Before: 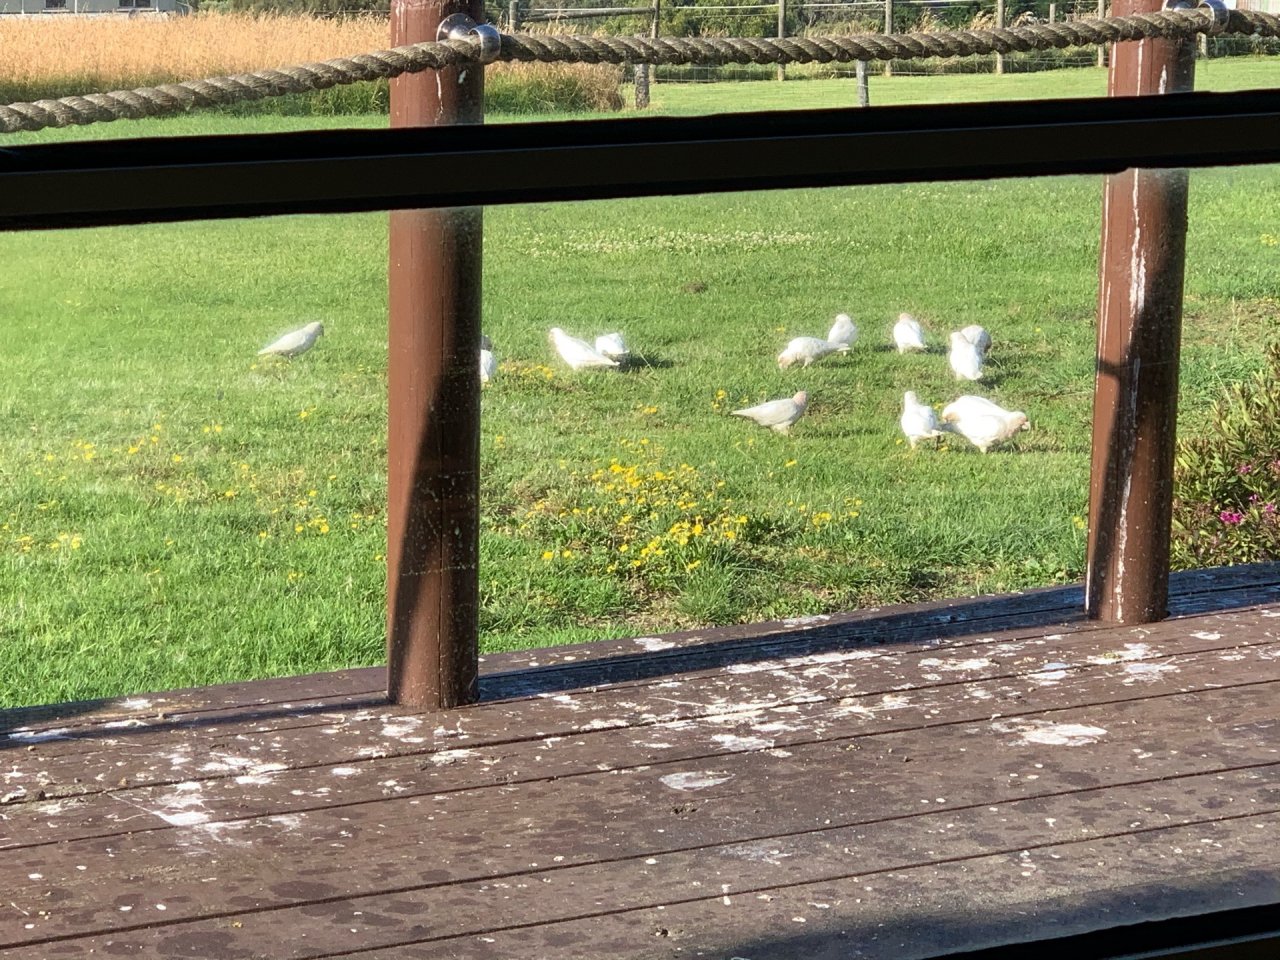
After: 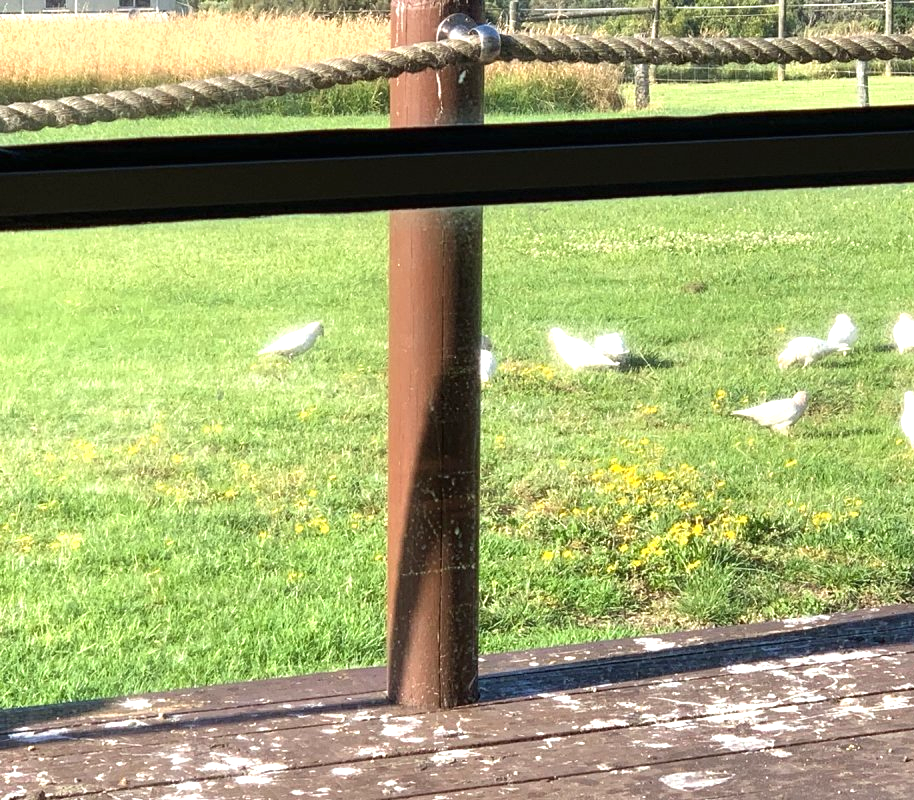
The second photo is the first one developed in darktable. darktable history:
exposure: black level correction 0, exposure 0.699 EV, compensate highlight preservation false
crop: right 28.574%, bottom 16.638%
